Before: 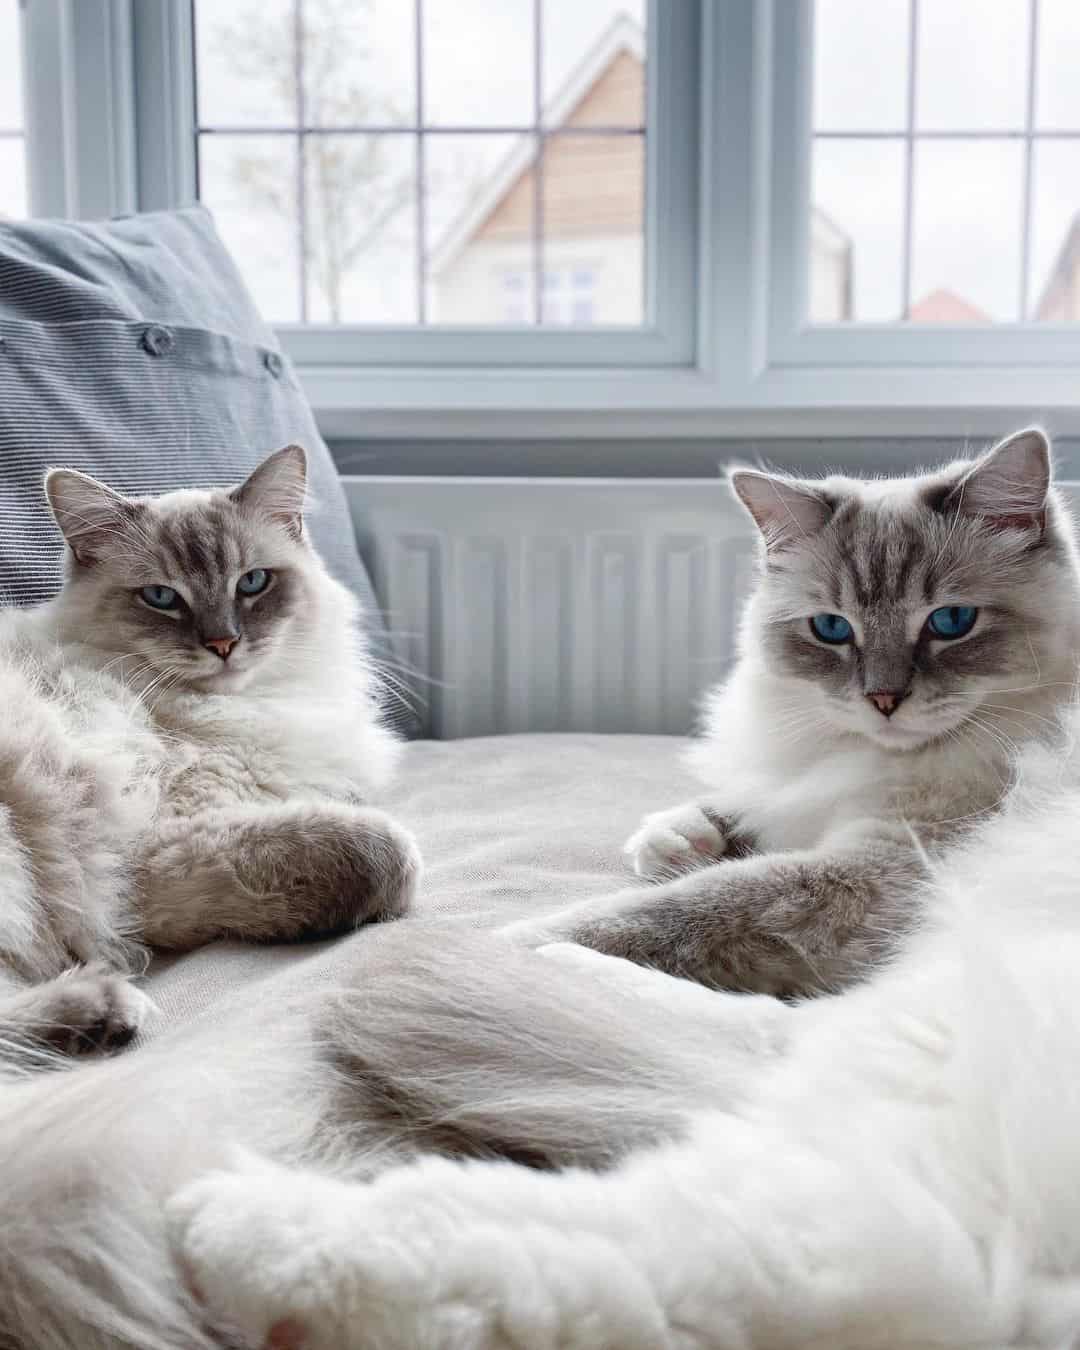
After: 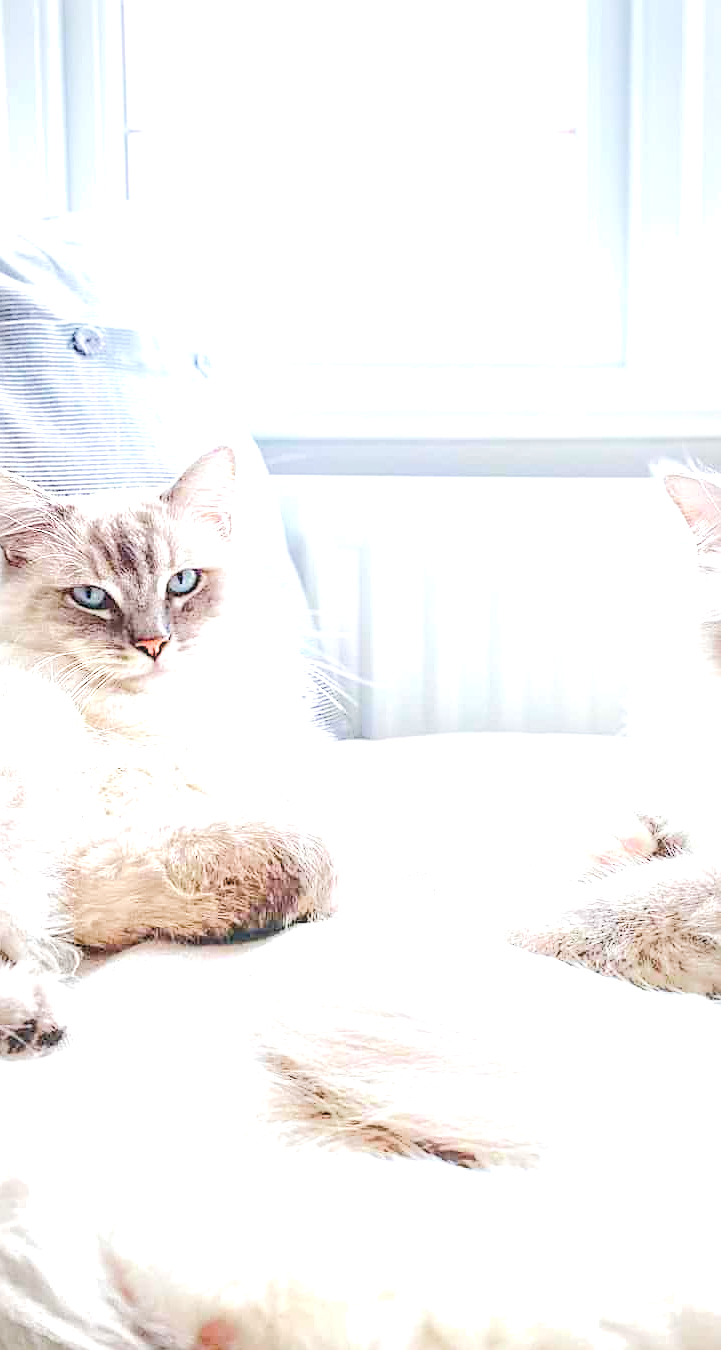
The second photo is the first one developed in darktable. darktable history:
crop and rotate: left 6.523%, right 26.641%
local contrast: on, module defaults
sharpen: amount 0.566
vignetting: brightness -0.179, saturation -0.293, automatic ratio true
color balance rgb: linear chroma grading › global chroma 8.699%, perceptual saturation grading › global saturation 20%, perceptual saturation grading › highlights -24.911%, perceptual saturation grading › shadows 49.92%
exposure: black level correction 0, exposure 1.664 EV, compensate exposure bias true, compensate highlight preservation false
shadows and highlights: shadows -71.55, highlights 35.53, soften with gaussian
contrast brightness saturation: brightness 0.123
